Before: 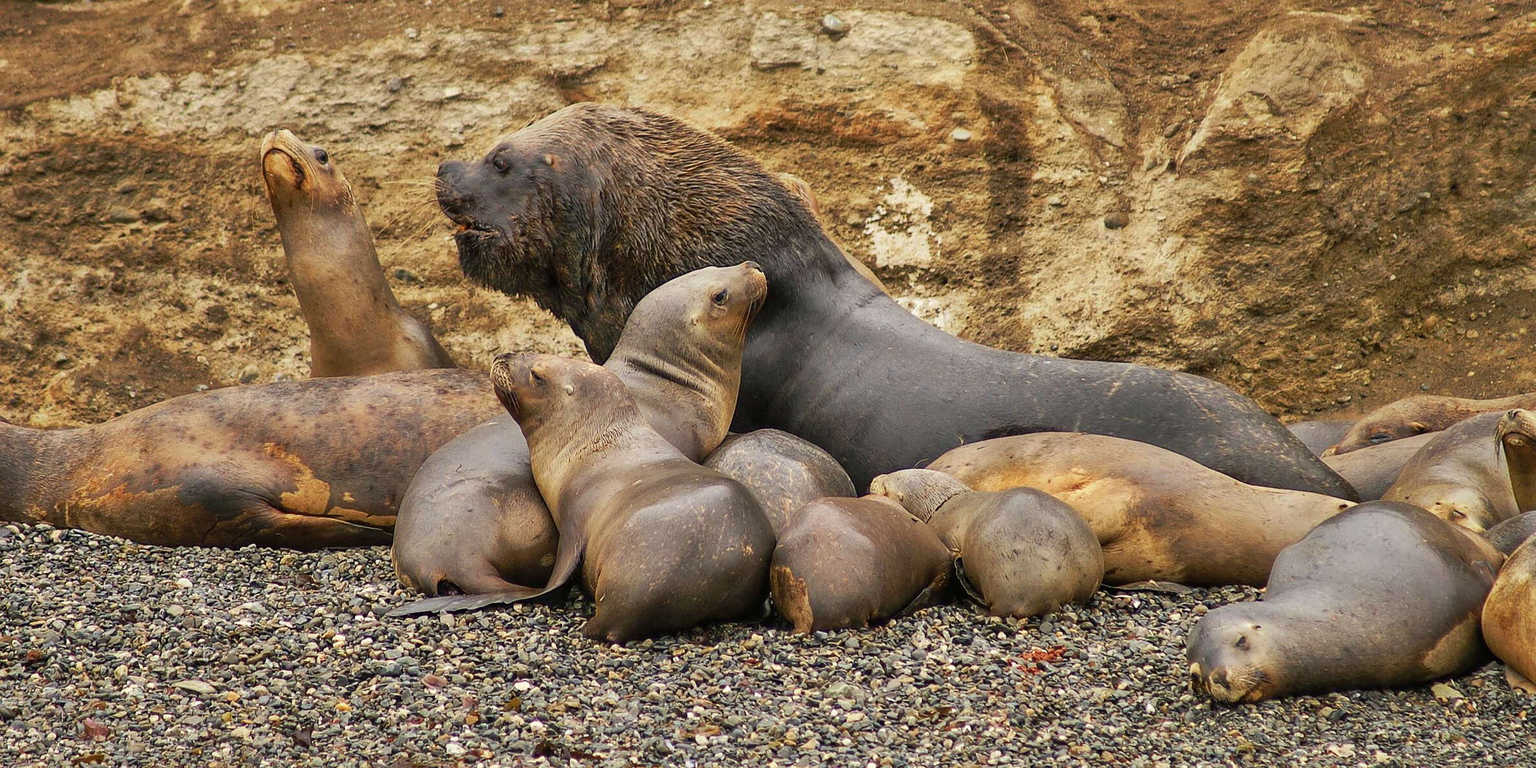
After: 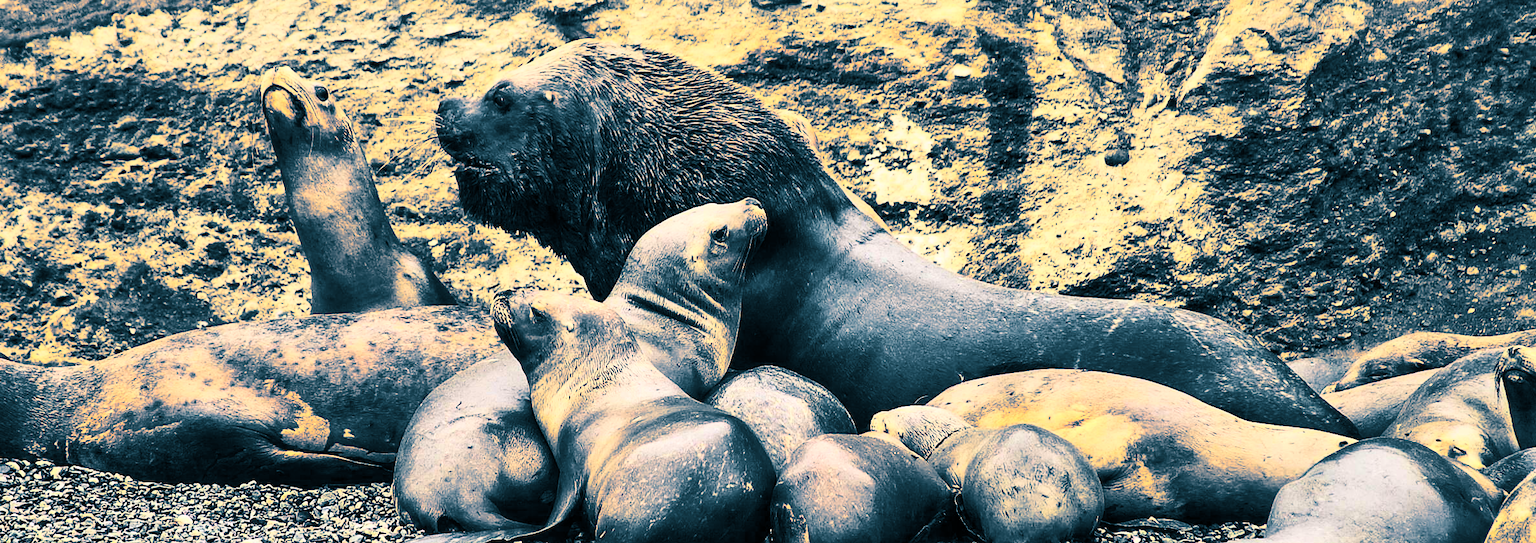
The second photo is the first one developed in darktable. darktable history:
crop and rotate: top 8.293%, bottom 20.996%
shadows and highlights: on, module defaults
split-toning: shadows › hue 212.4°, balance -70
contrast brightness saturation: contrast 0.93, brightness 0.2
